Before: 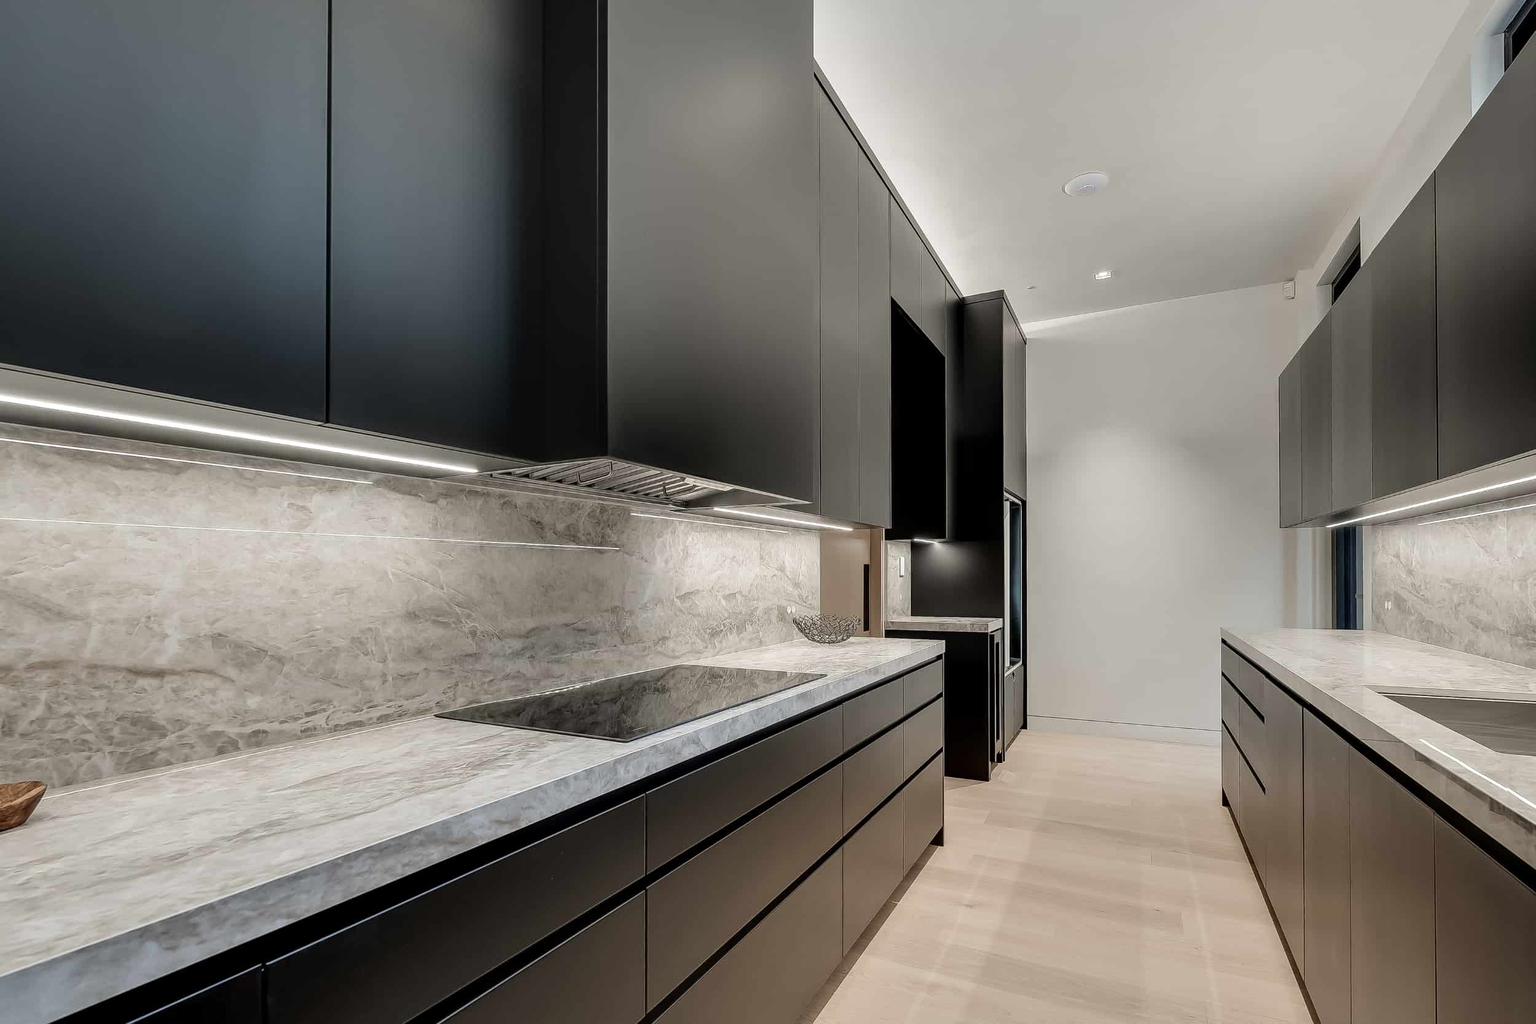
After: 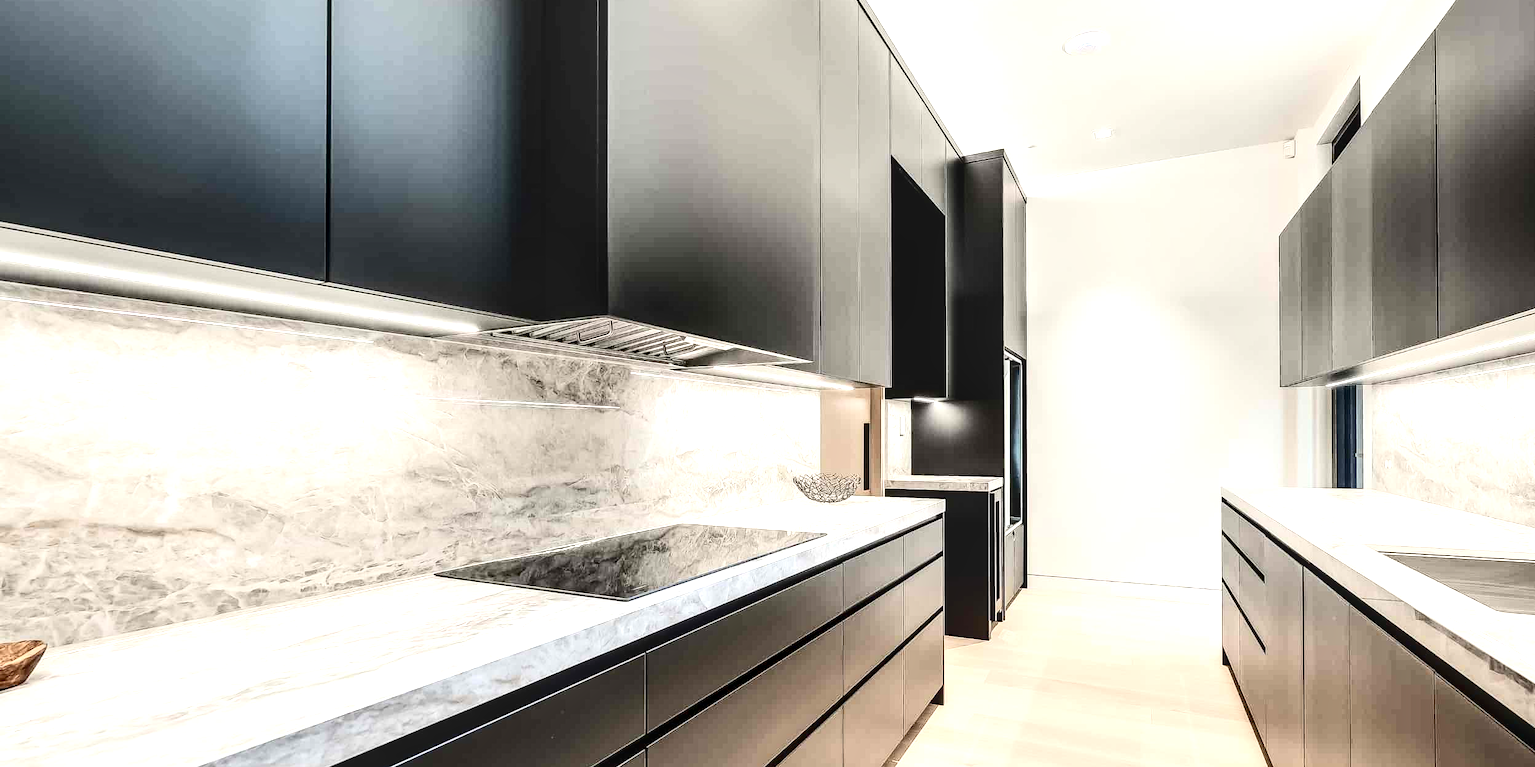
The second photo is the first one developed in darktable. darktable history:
local contrast: on, module defaults
exposure: black level correction 0, exposure 1.379 EV, compensate exposure bias true, compensate highlight preservation false
crop: top 13.819%, bottom 11.169%
contrast brightness saturation: contrast 0.28
